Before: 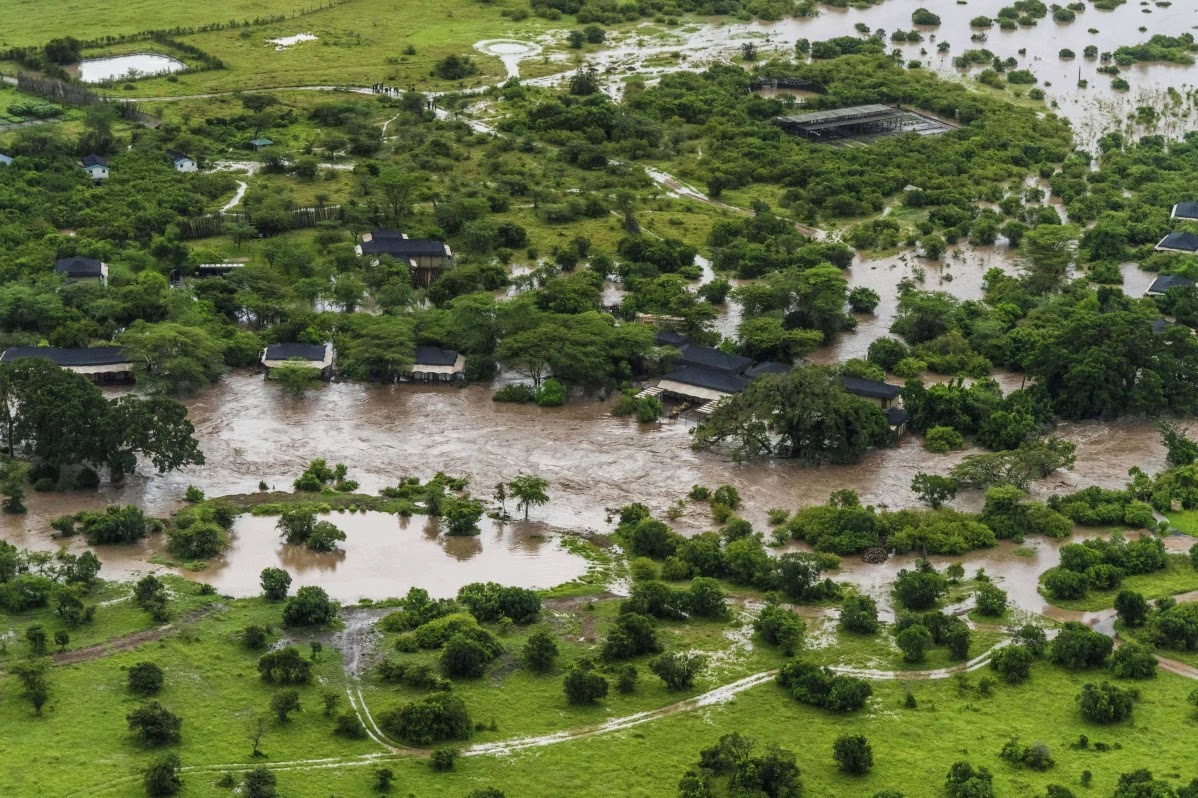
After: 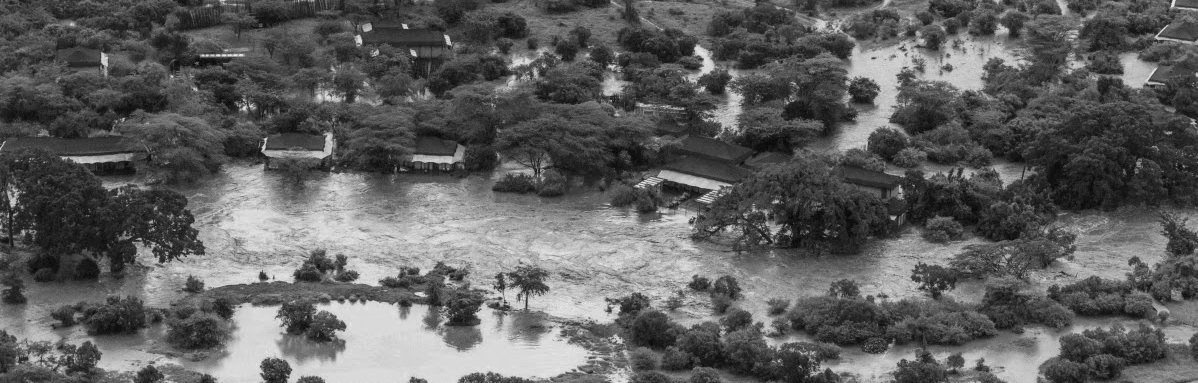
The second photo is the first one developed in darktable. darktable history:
crop and rotate: top 26.399%, bottom 25.528%
color zones: curves: ch0 [(0, 0.613) (0.01, 0.613) (0.245, 0.448) (0.498, 0.529) (0.642, 0.665) (0.879, 0.777) (0.99, 0.613)]; ch1 [(0, 0) (0.143, 0) (0.286, 0) (0.429, 0) (0.571, 0) (0.714, 0) (0.857, 0)]
